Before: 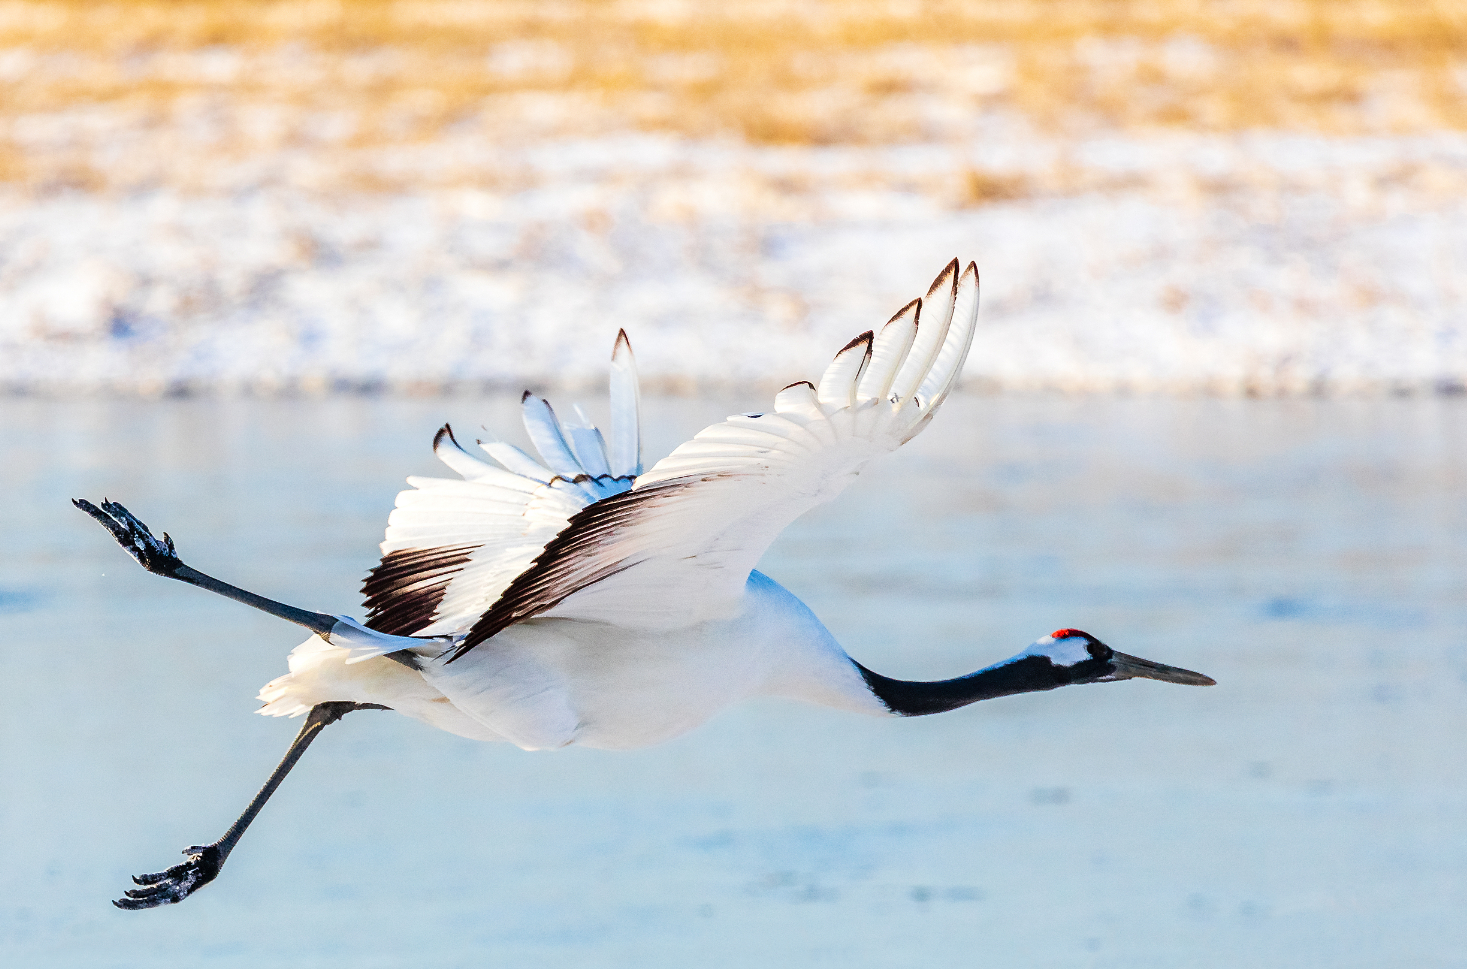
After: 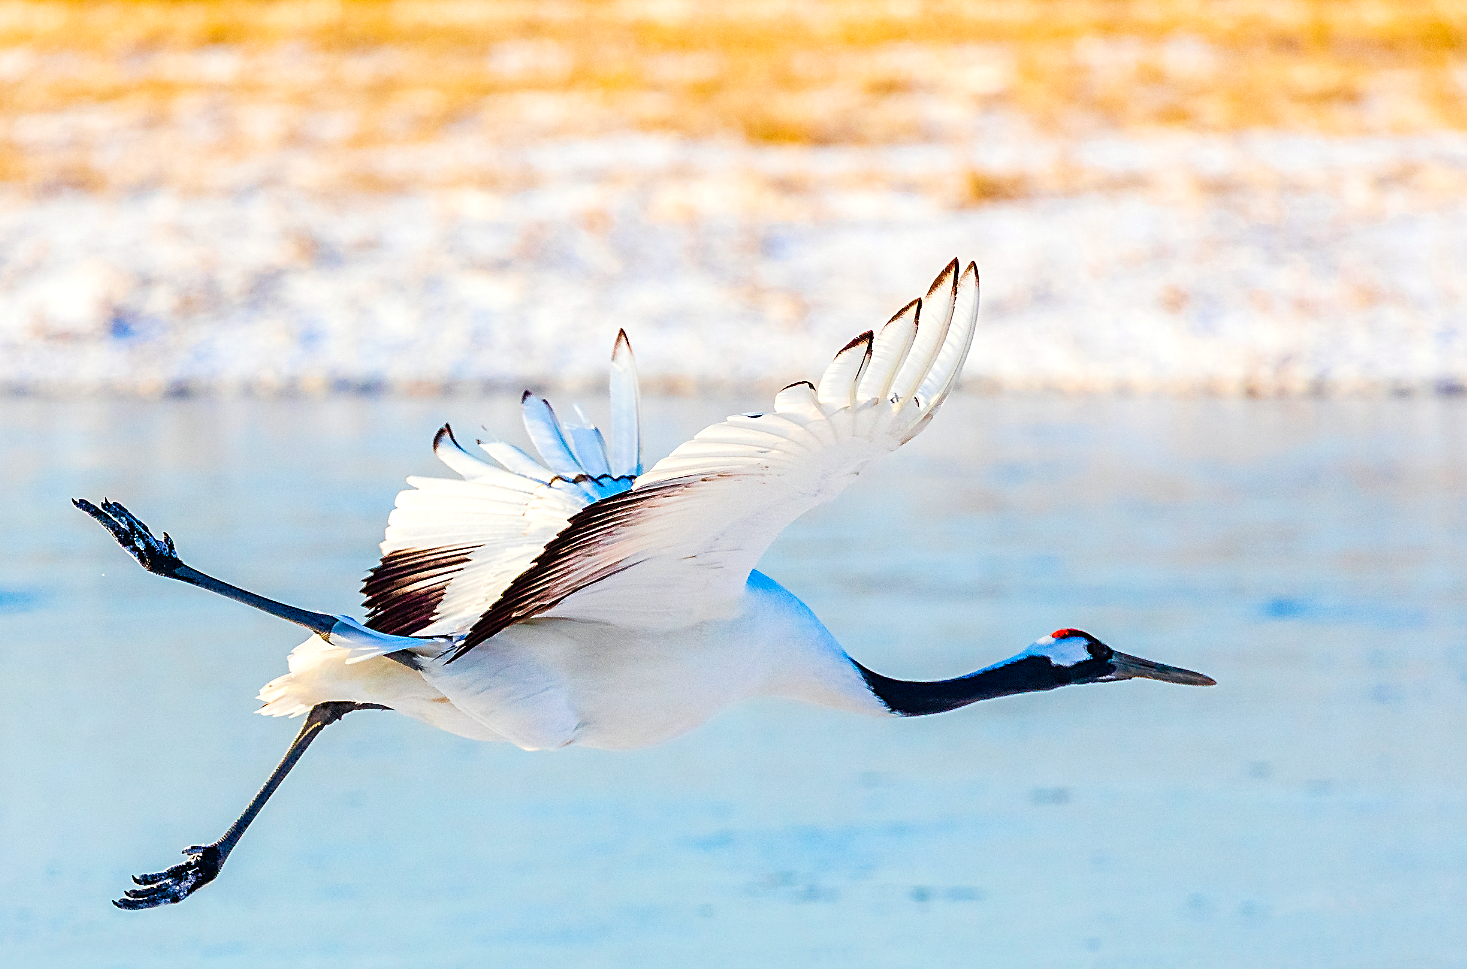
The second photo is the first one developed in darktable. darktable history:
sharpen: on, module defaults
color correction: highlights b* -0.053, saturation 1.07
color balance rgb: power › chroma 1.011%, power › hue 255.93°, highlights gain › luminance 5.608%, highlights gain › chroma 1.325%, highlights gain › hue 91.78°, linear chroma grading › global chroma 14.999%, perceptual saturation grading › global saturation 20%, perceptual saturation grading › highlights -25.578%, perceptual saturation grading › shadows 49.41%, global vibrance 20%
